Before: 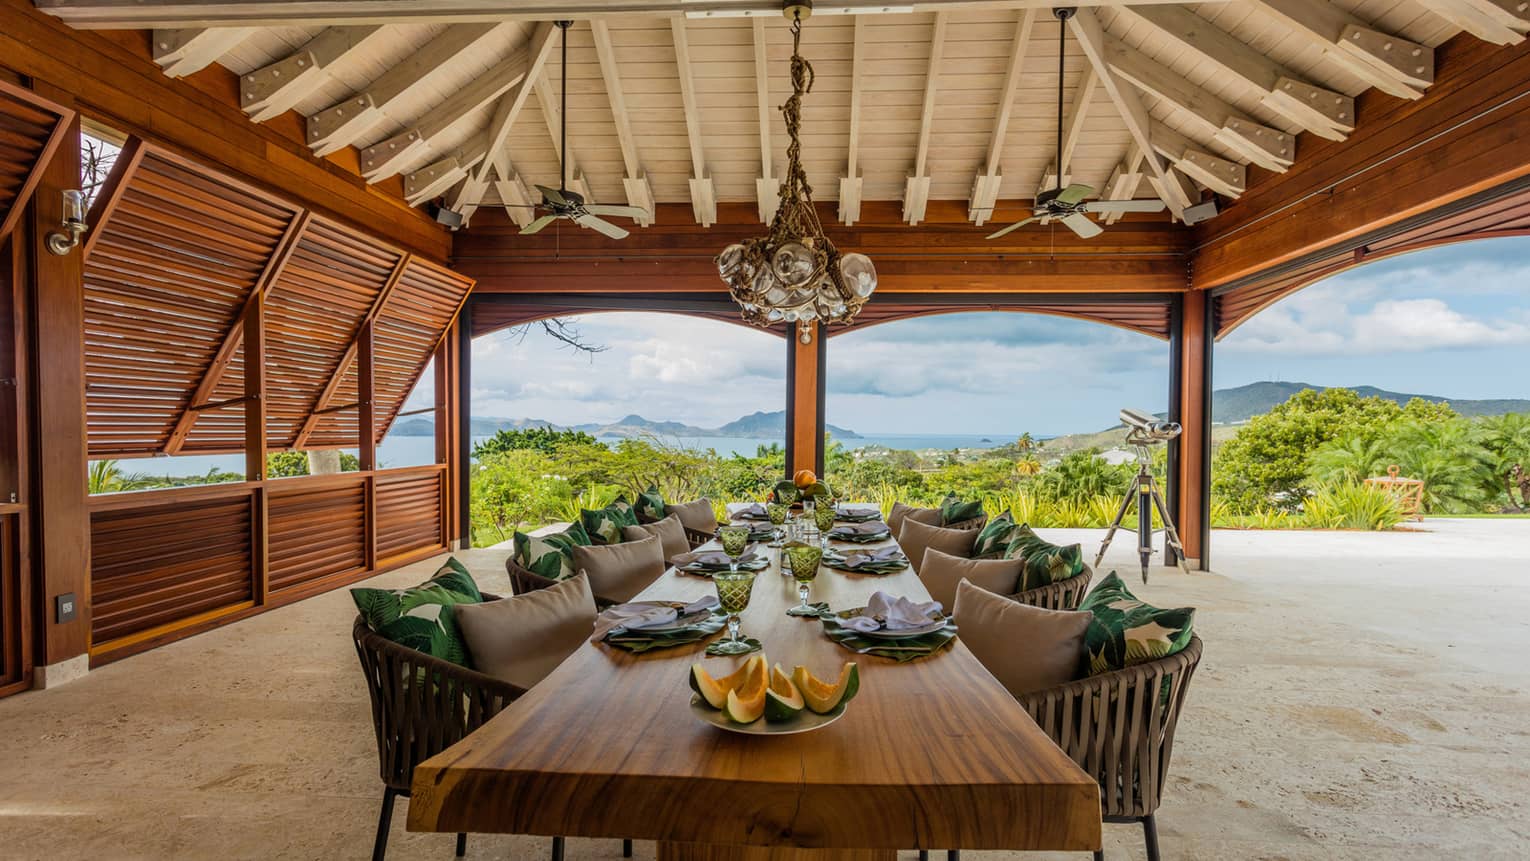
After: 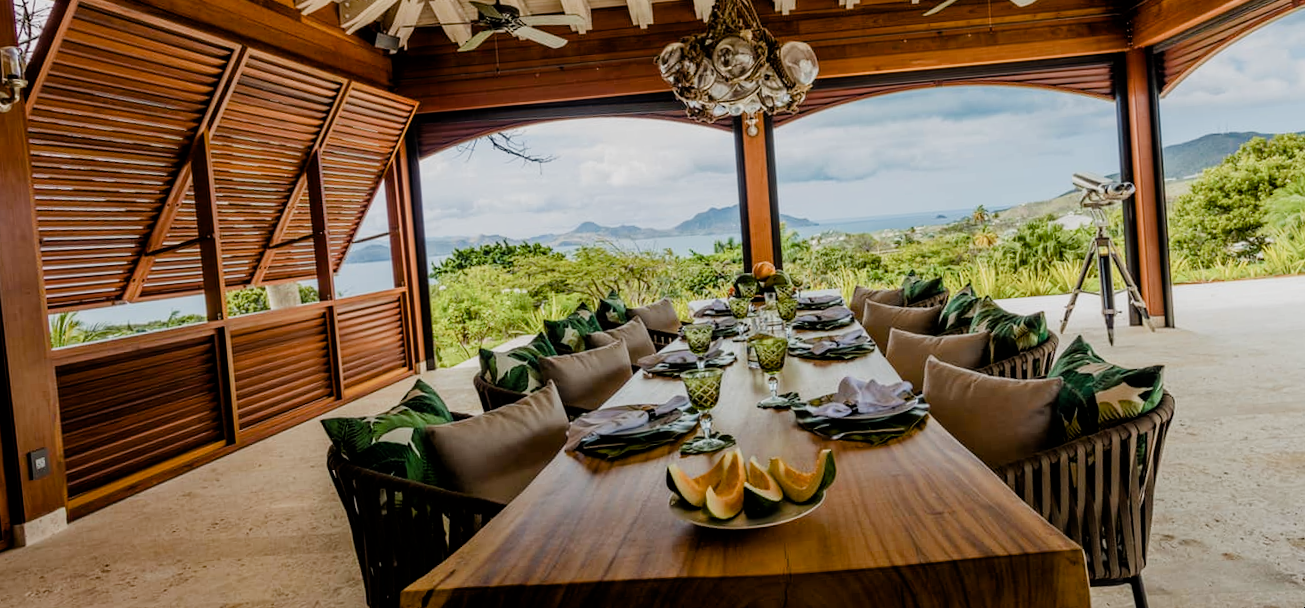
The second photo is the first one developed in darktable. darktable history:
crop: top 20.916%, right 9.437%, bottom 0.316%
rotate and perspective: rotation -5°, crop left 0.05, crop right 0.952, crop top 0.11, crop bottom 0.89
filmic rgb: black relative exposure -5 EV, white relative exposure 3.5 EV, hardness 3.19, contrast 1.2, highlights saturation mix -30%
color balance rgb: perceptual saturation grading › global saturation 20%, perceptual saturation grading › highlights -50%, perceptual saturation grading › shadows 30%
